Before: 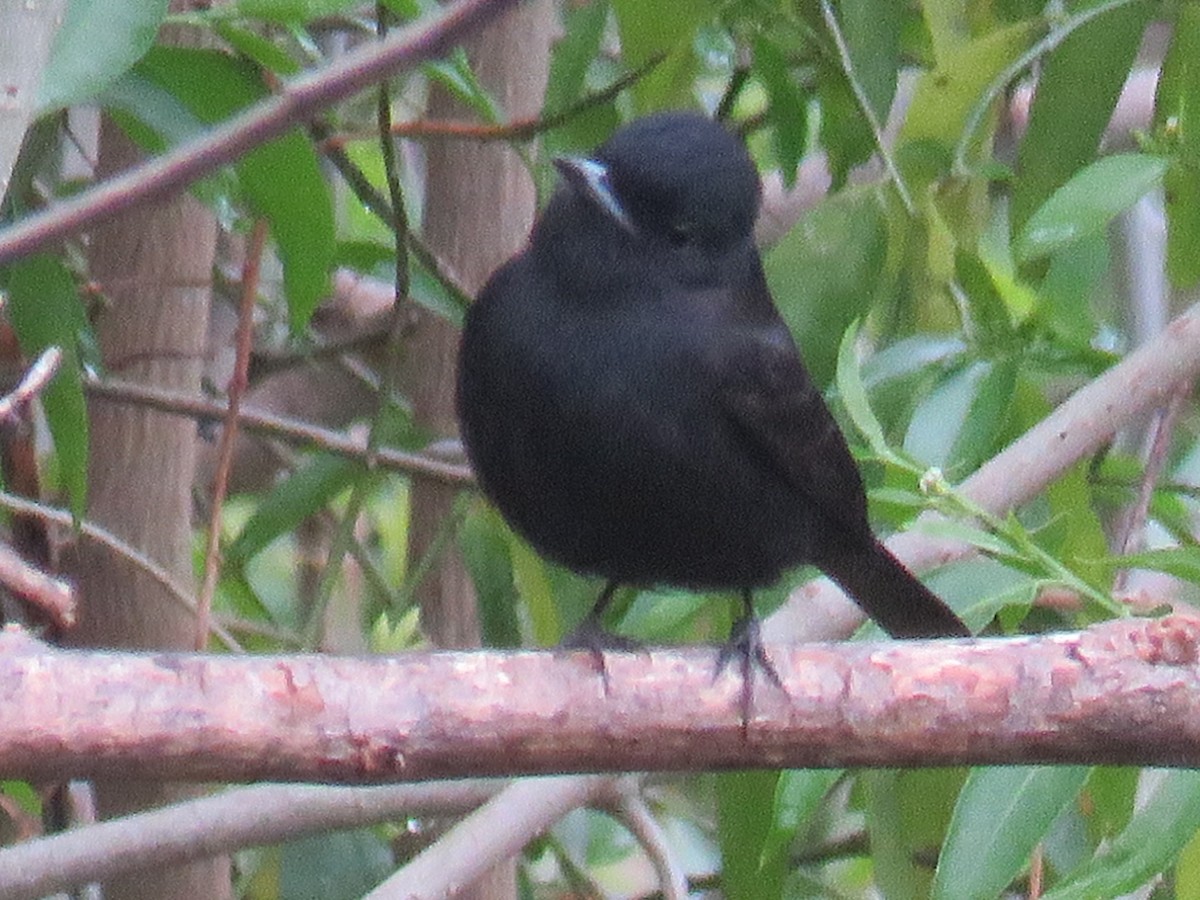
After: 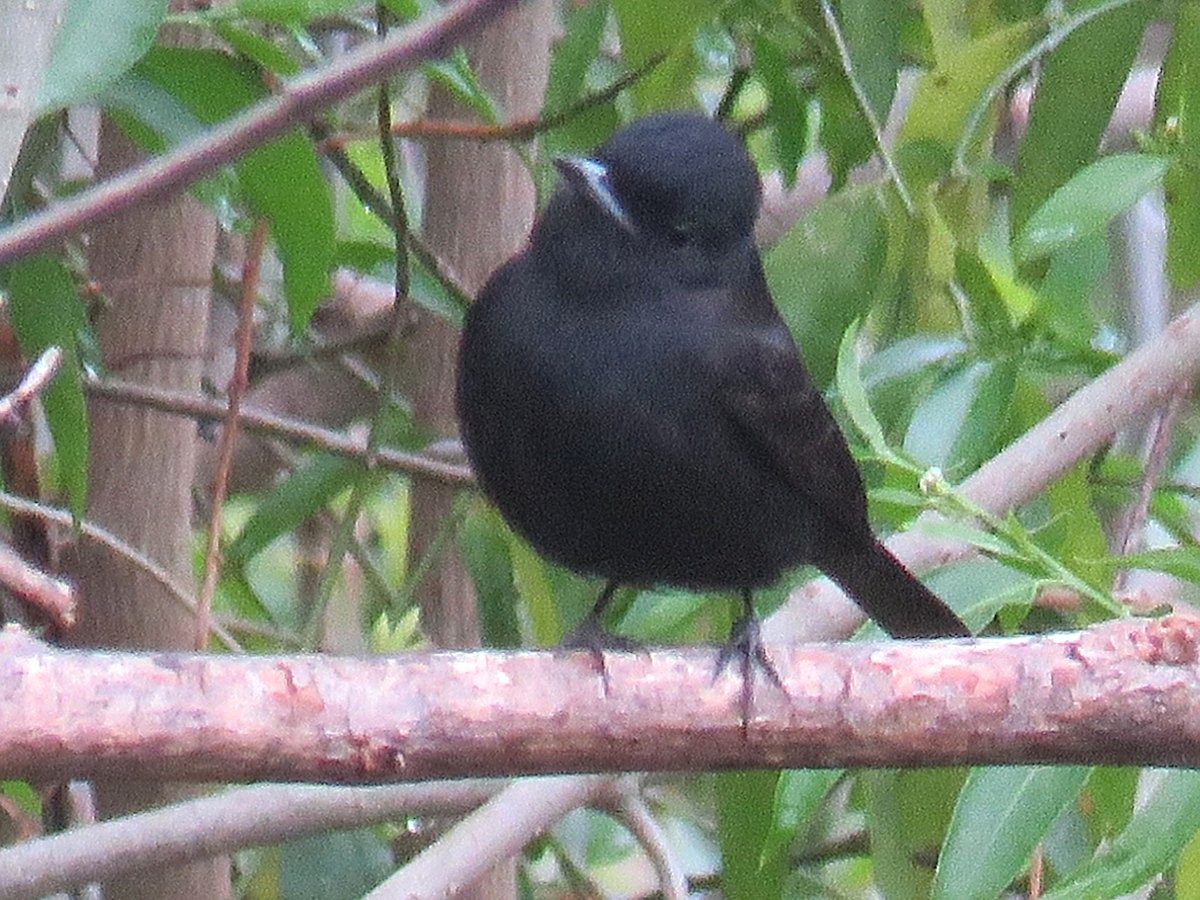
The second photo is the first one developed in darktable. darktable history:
sharpen: on, module defaults
exposure: exposure 0.202 EV, compensate exposure bias true, compensate highlight preservation false
